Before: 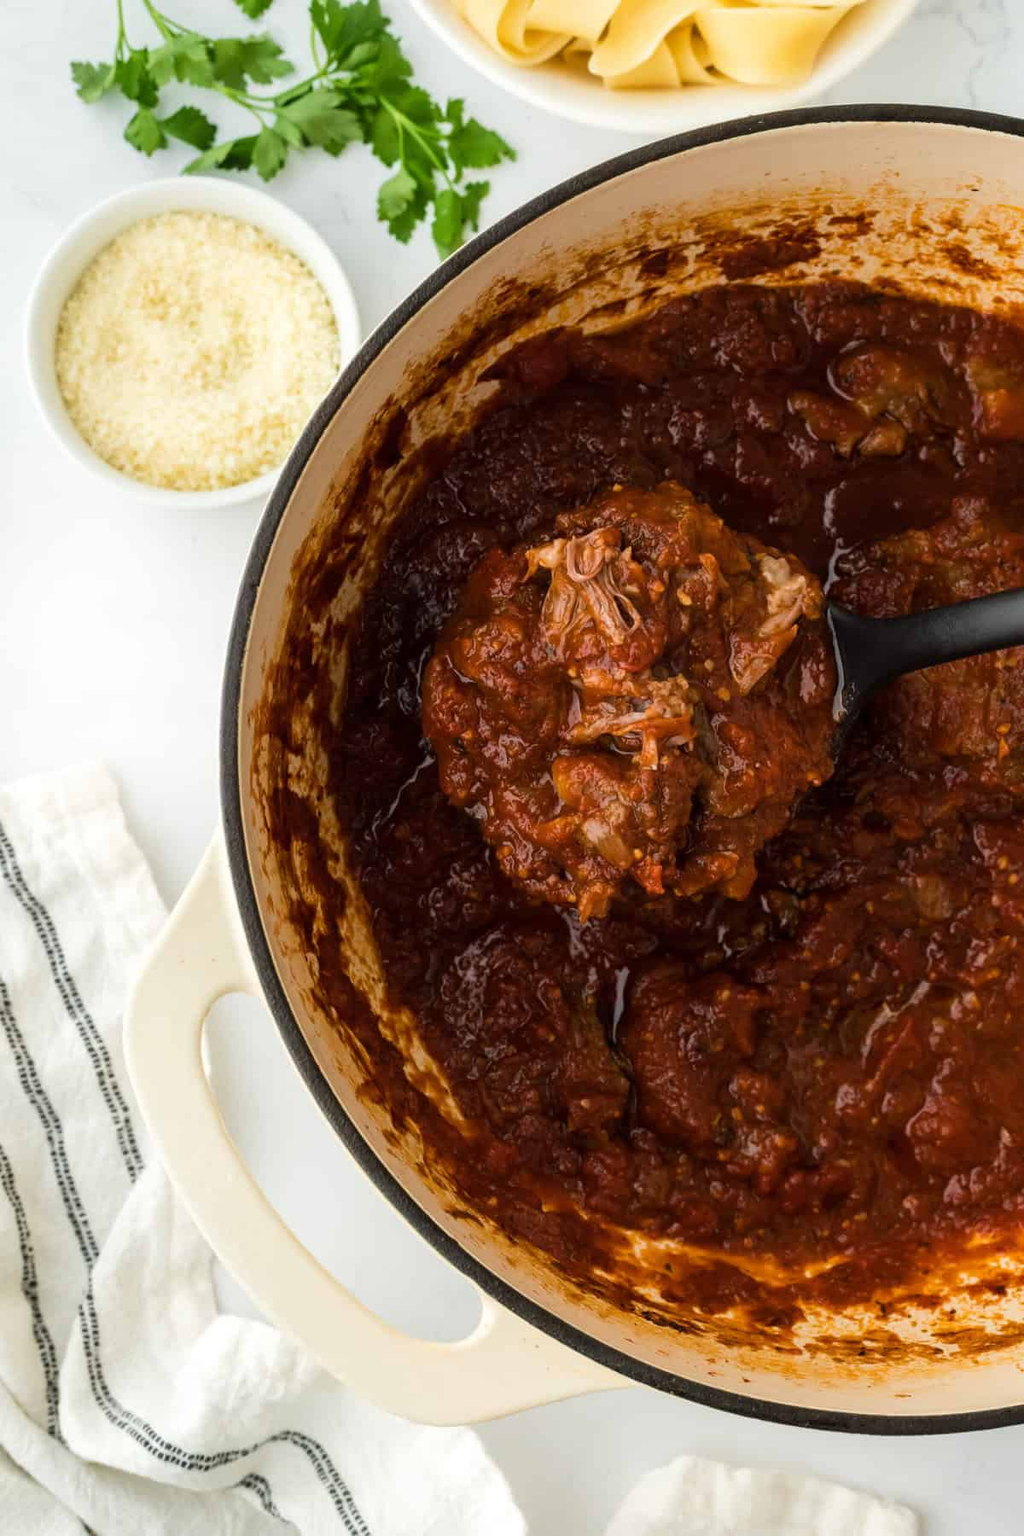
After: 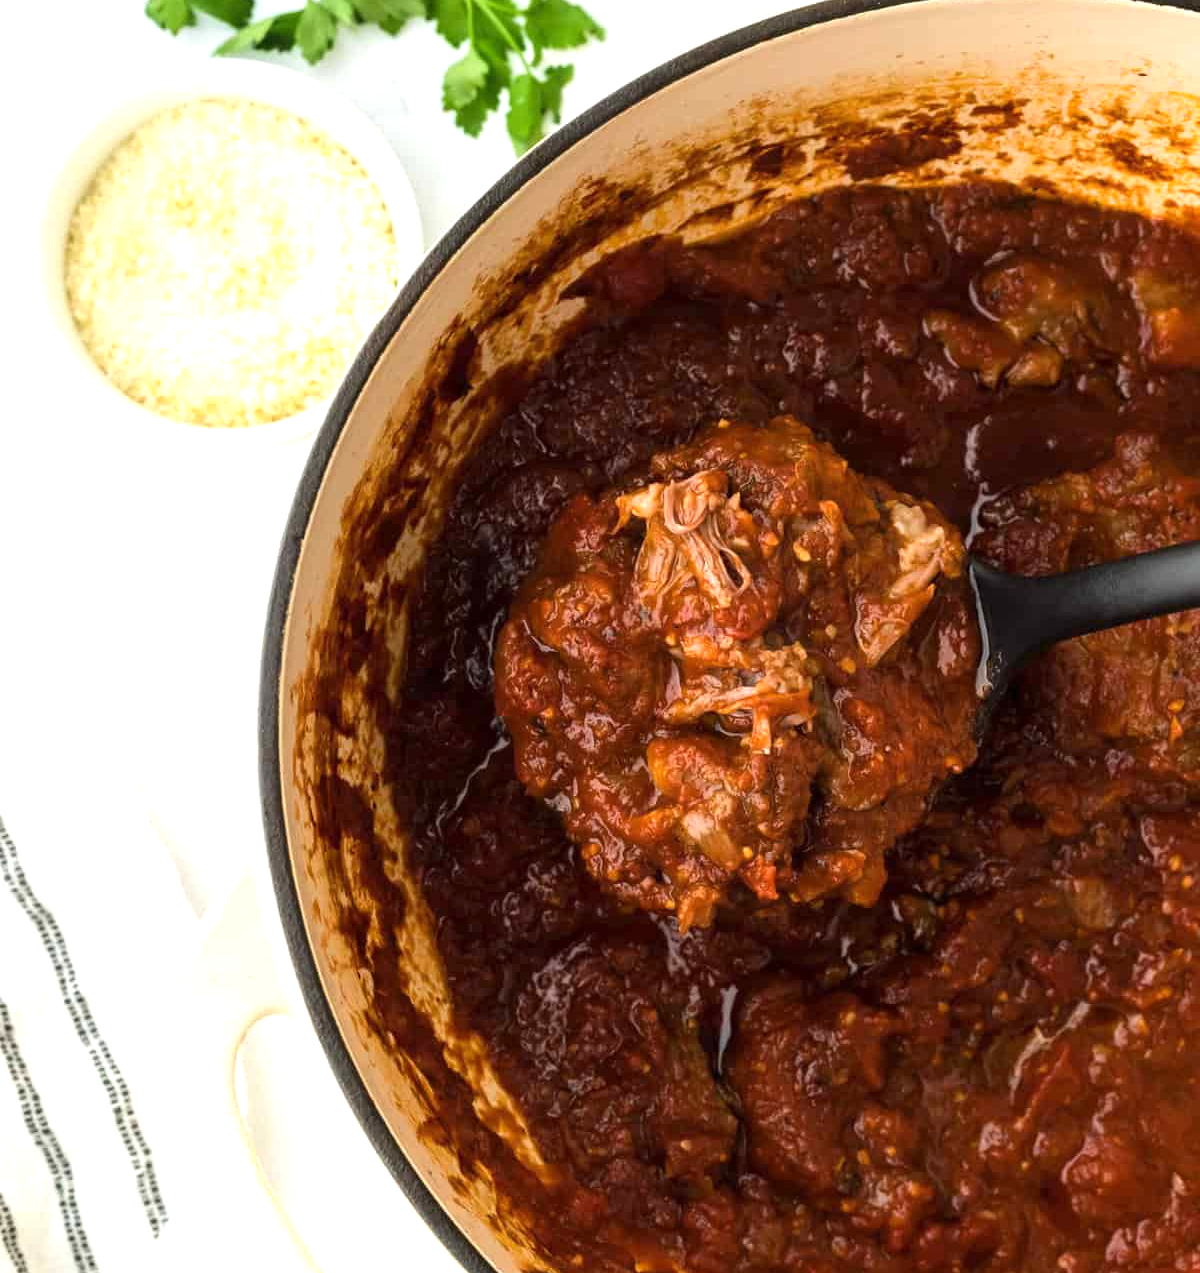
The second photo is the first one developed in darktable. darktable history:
exposure: exposure 0.644 EV, compensate exposure bias true, compensate highlight preservation false
crop and rotate: top 8.268%, bottom 20.961%
